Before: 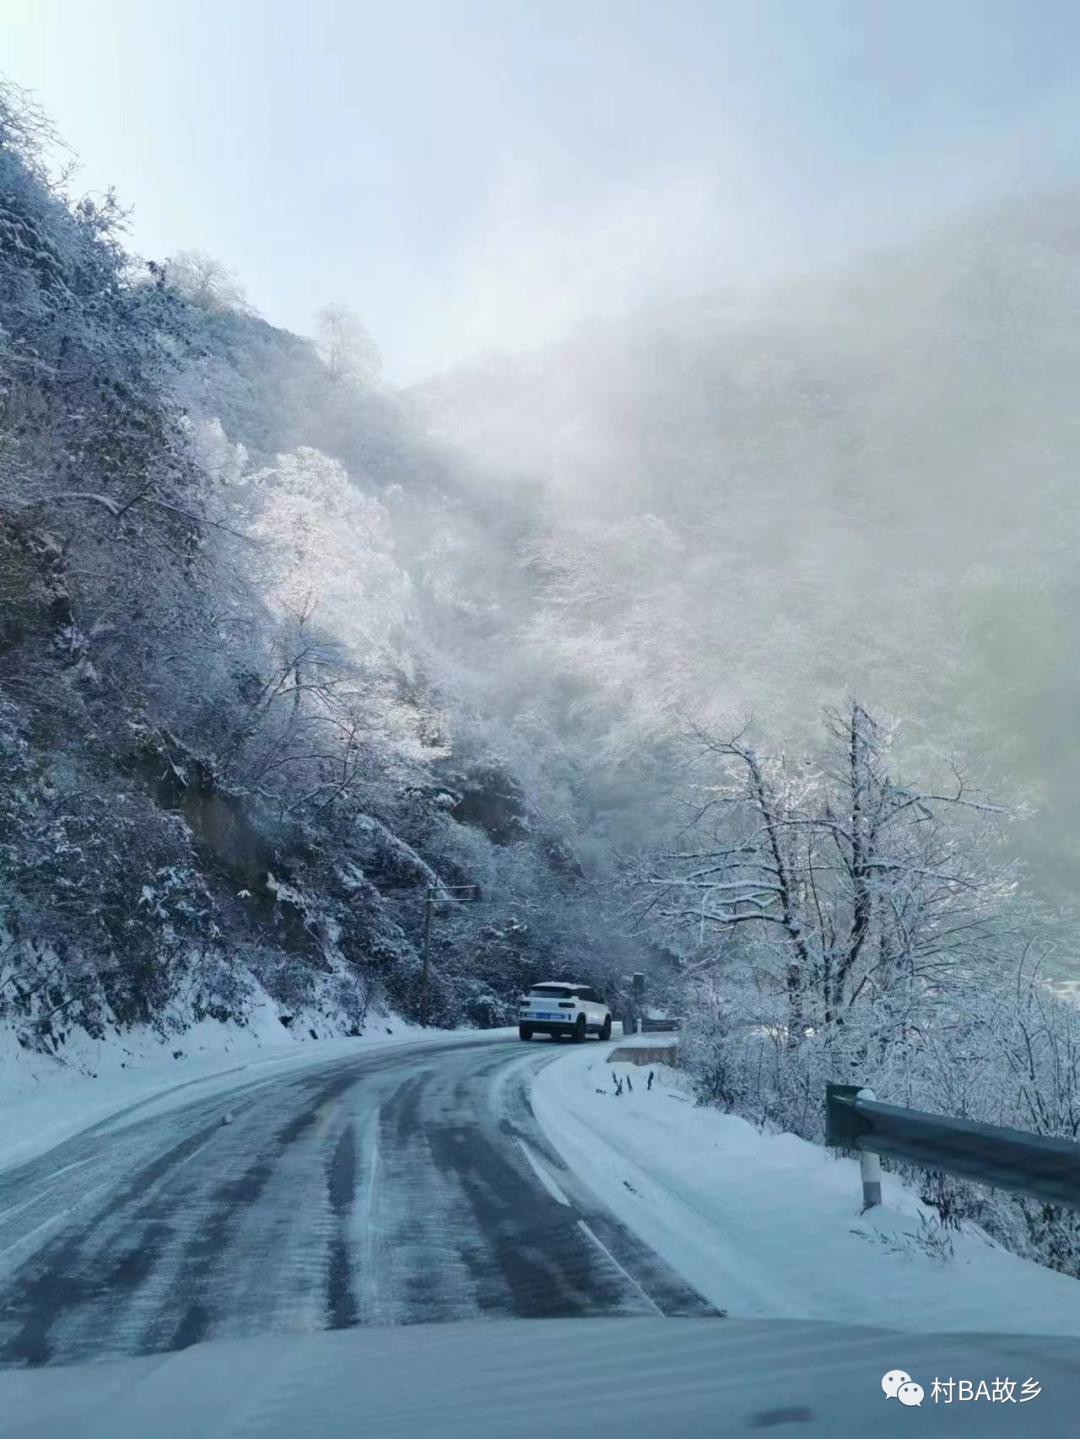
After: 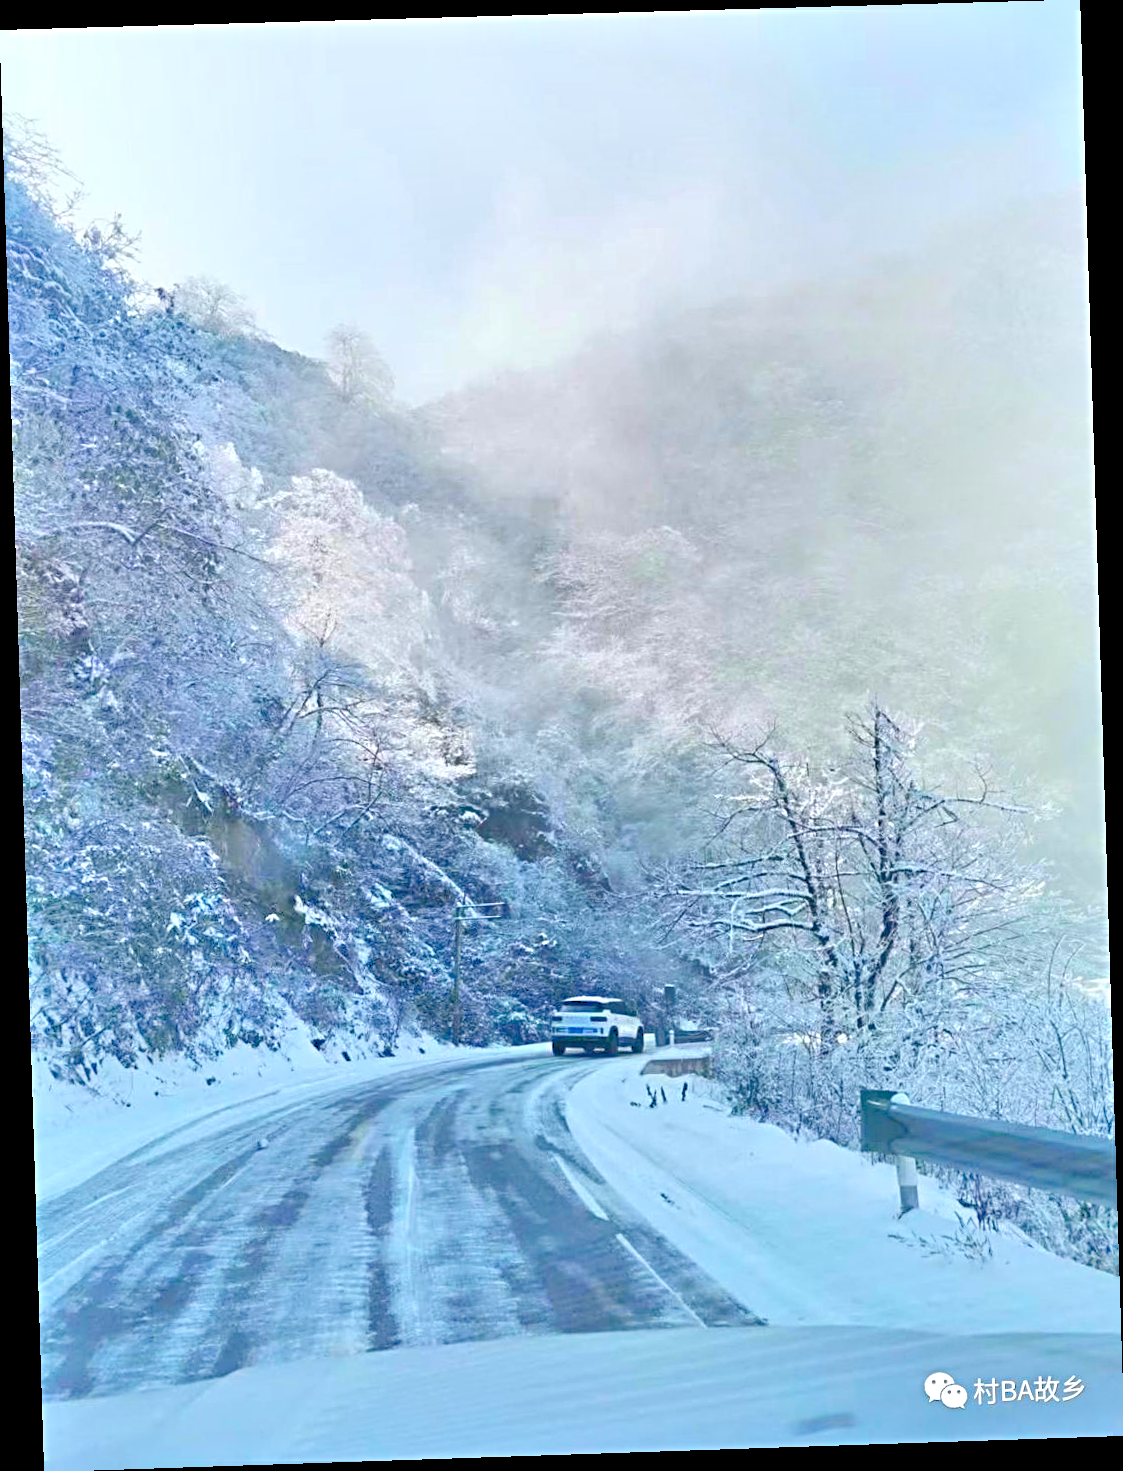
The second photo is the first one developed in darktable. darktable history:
exposure: exposure -0.157 EV, compensate highlight preservation false
rotate and perspective: rotation -1.77°, lens shift (horizontal) 0.004, automatic cropping off
shadows and highlights: radius 171.16, shadows 27, white point adjustment 3.13, highlights -67.95, soften with gaussian
levels: levels [0, 0.43, 0.984]
tone equalizer: -8 EV 2 EV, -7 EV 2 EV, -6 EV 2 EV, -5 EV 2 EV, -4 EV 2 EV, -3 EV 1.5 EV, -2 EV 1 EV, -1 EV 0.5 EV
sharpen: radius 4
contrast brightness saturation: contrast 0.03, brightness 0.06, saturation 0.13
